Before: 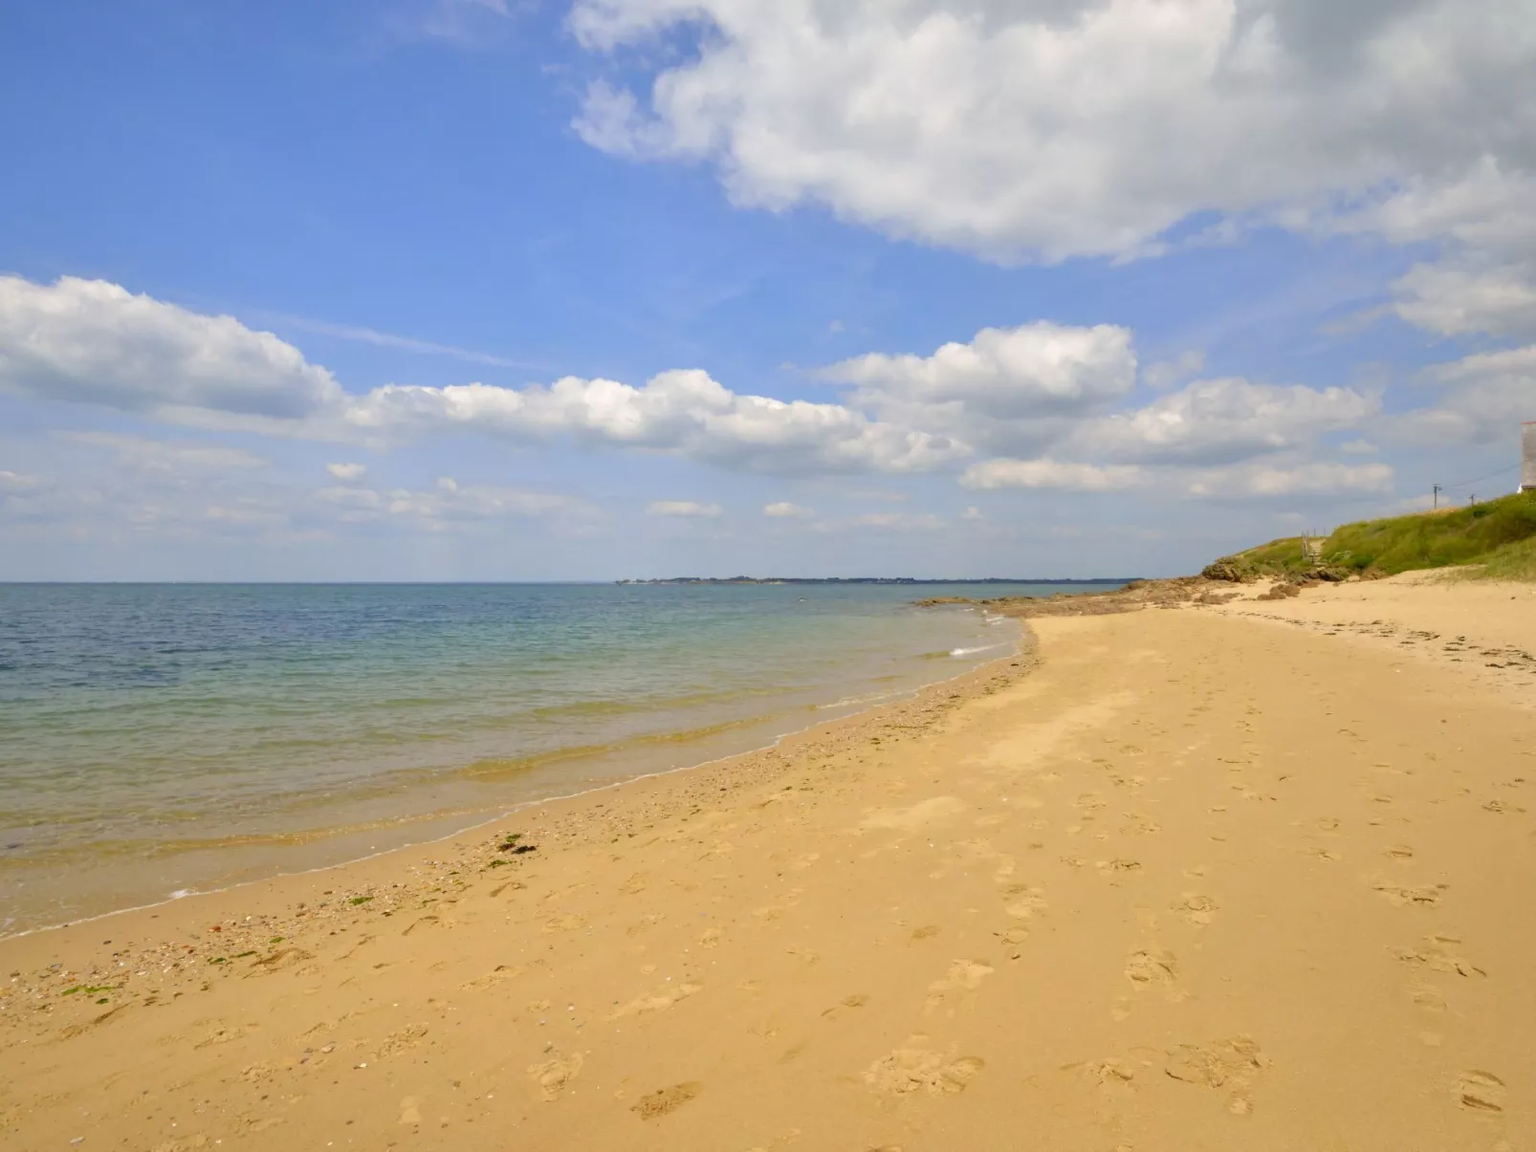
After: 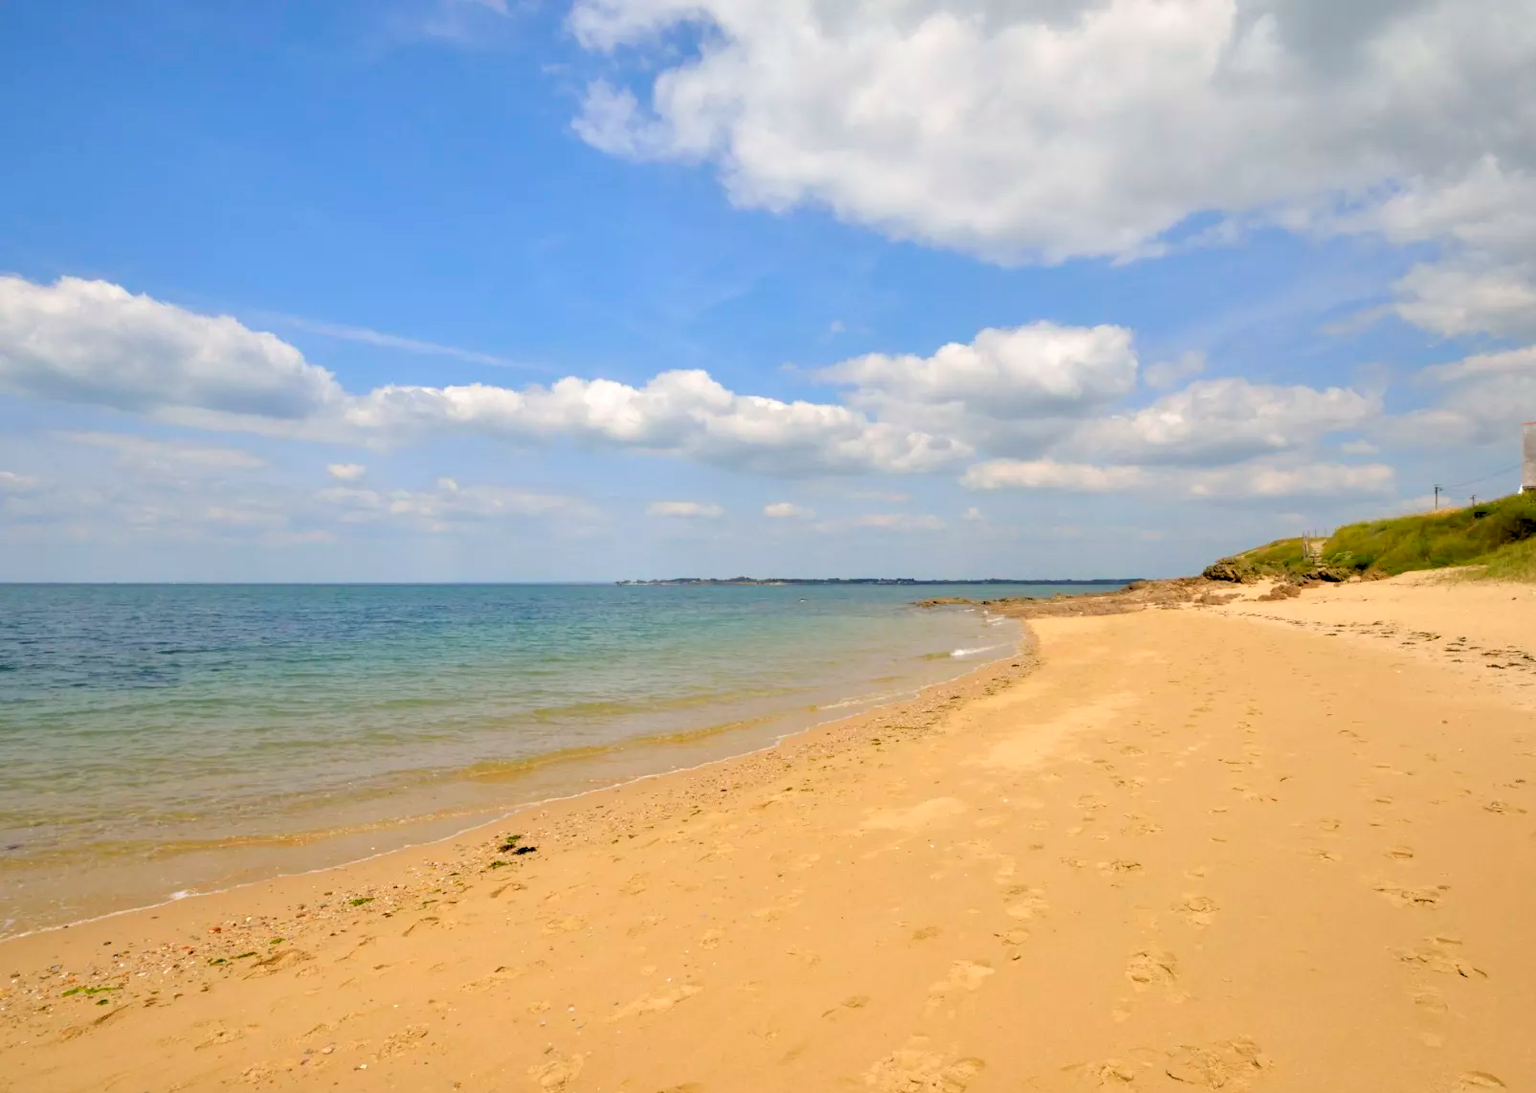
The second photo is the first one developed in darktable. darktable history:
crop and rotate: top 0%, bottom 5.097%
rgb levels: levels [[0.029, 0.461, 0.922], [0, 0.5, 1], [0, 0.5, 1]]
